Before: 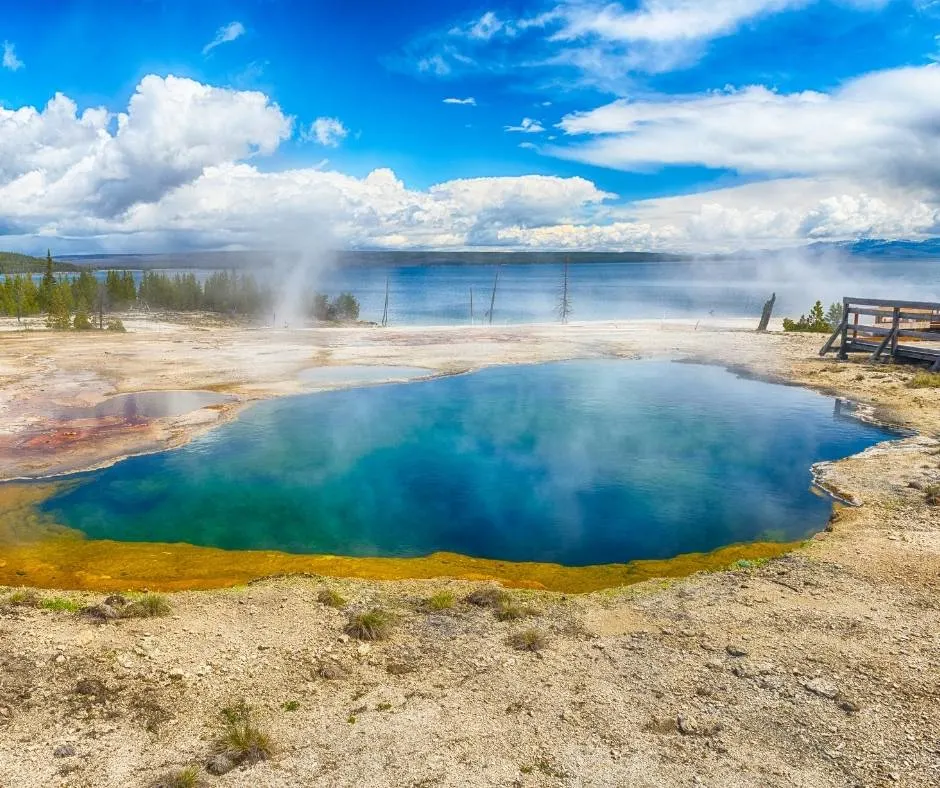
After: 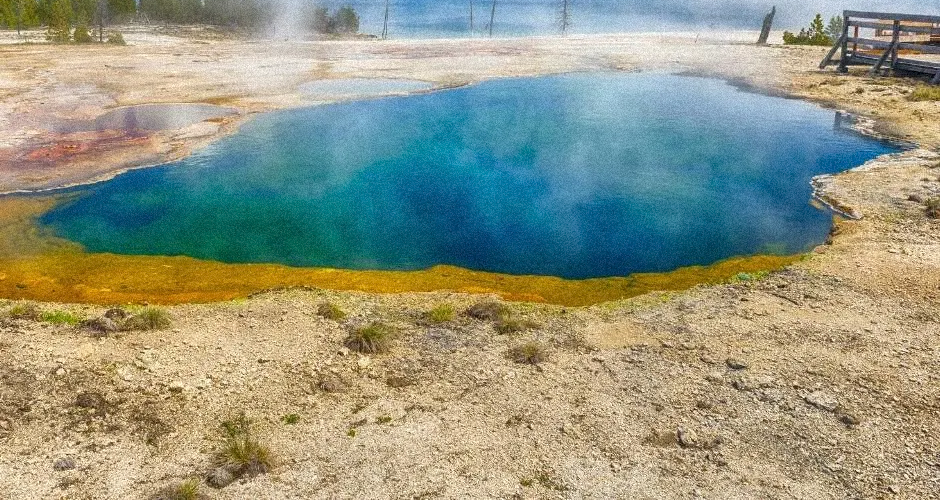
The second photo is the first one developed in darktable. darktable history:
grain: strength 35%, mid-tones bias 0%
crop and rotate: top 36.435%
